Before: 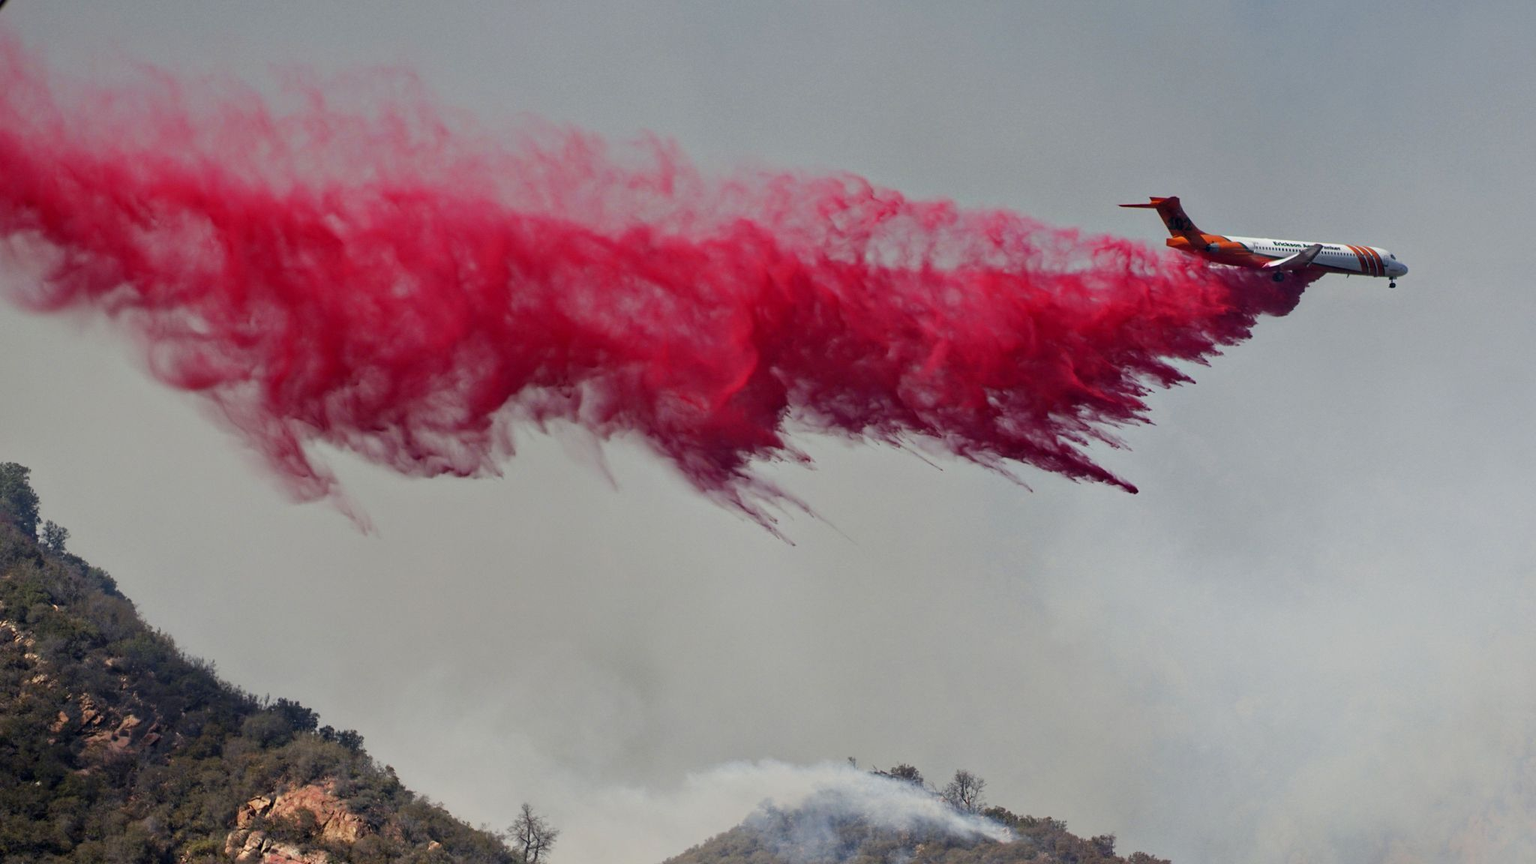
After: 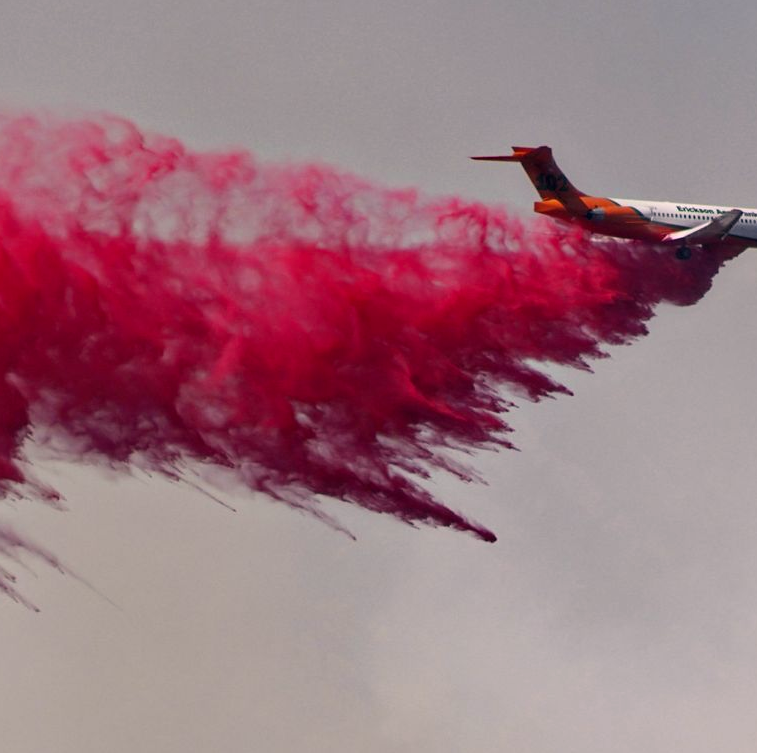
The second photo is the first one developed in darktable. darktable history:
color correction: highlights a* 7.68, highlights b* 4.12
crop and rotate: left 49.86%, top 10.126%, right 13.161%, bottom 24.443%
